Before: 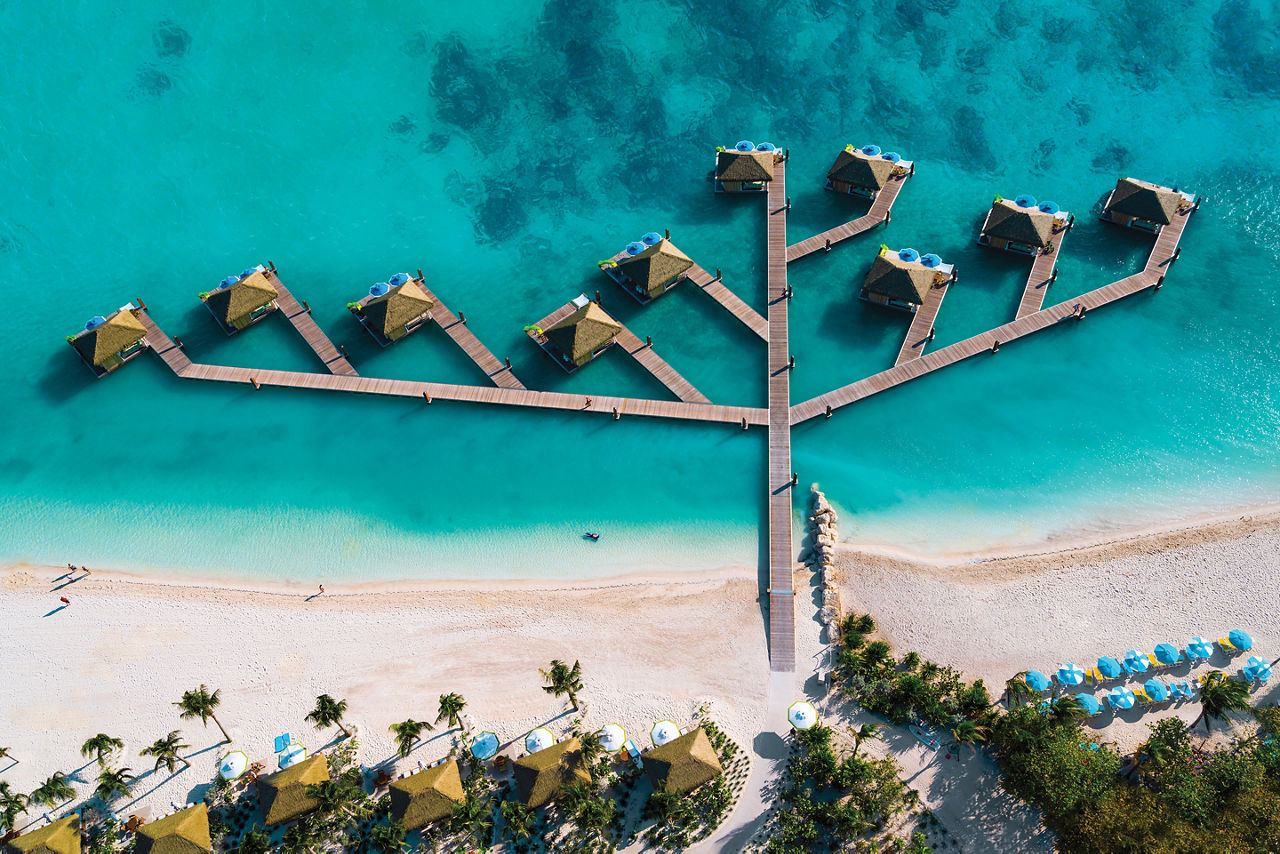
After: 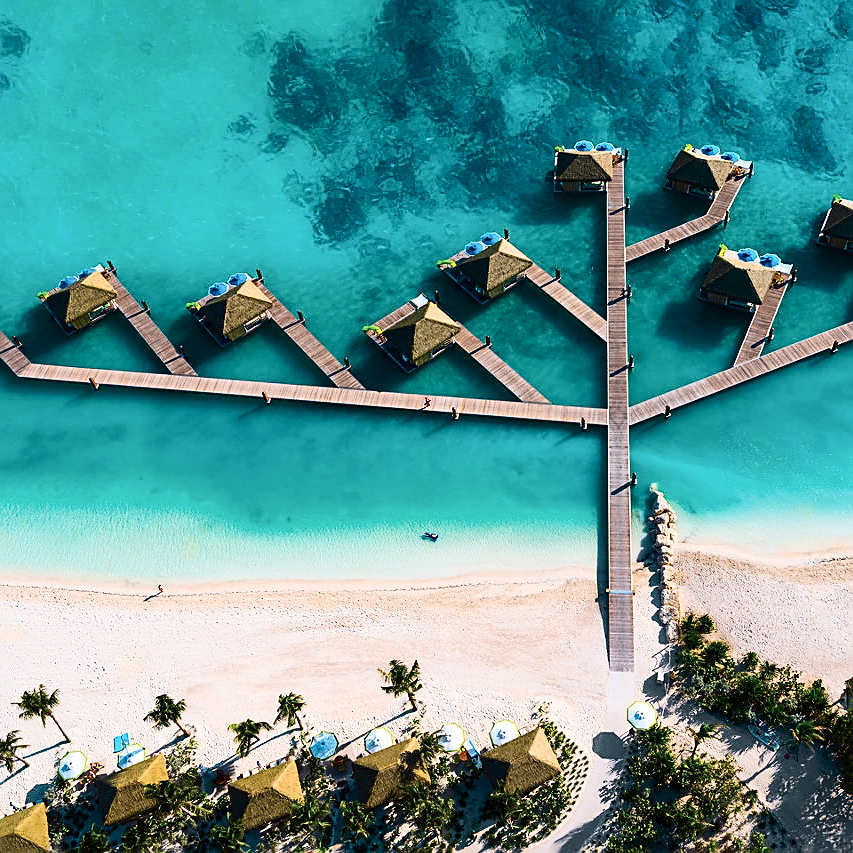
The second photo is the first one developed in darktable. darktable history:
crop and rotate: left 12.585%, right 20.705%
contrast brightness saturation: contrast 0.28
sharpen: on, module defaults
